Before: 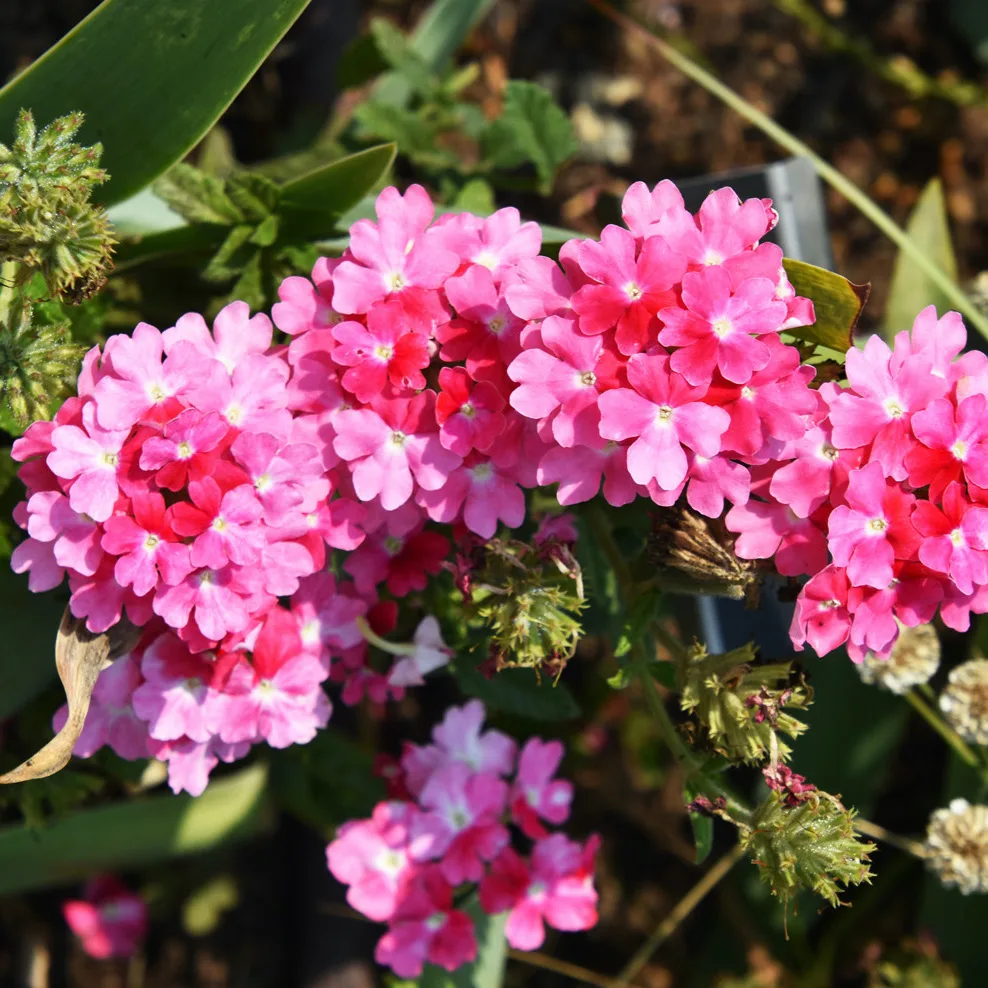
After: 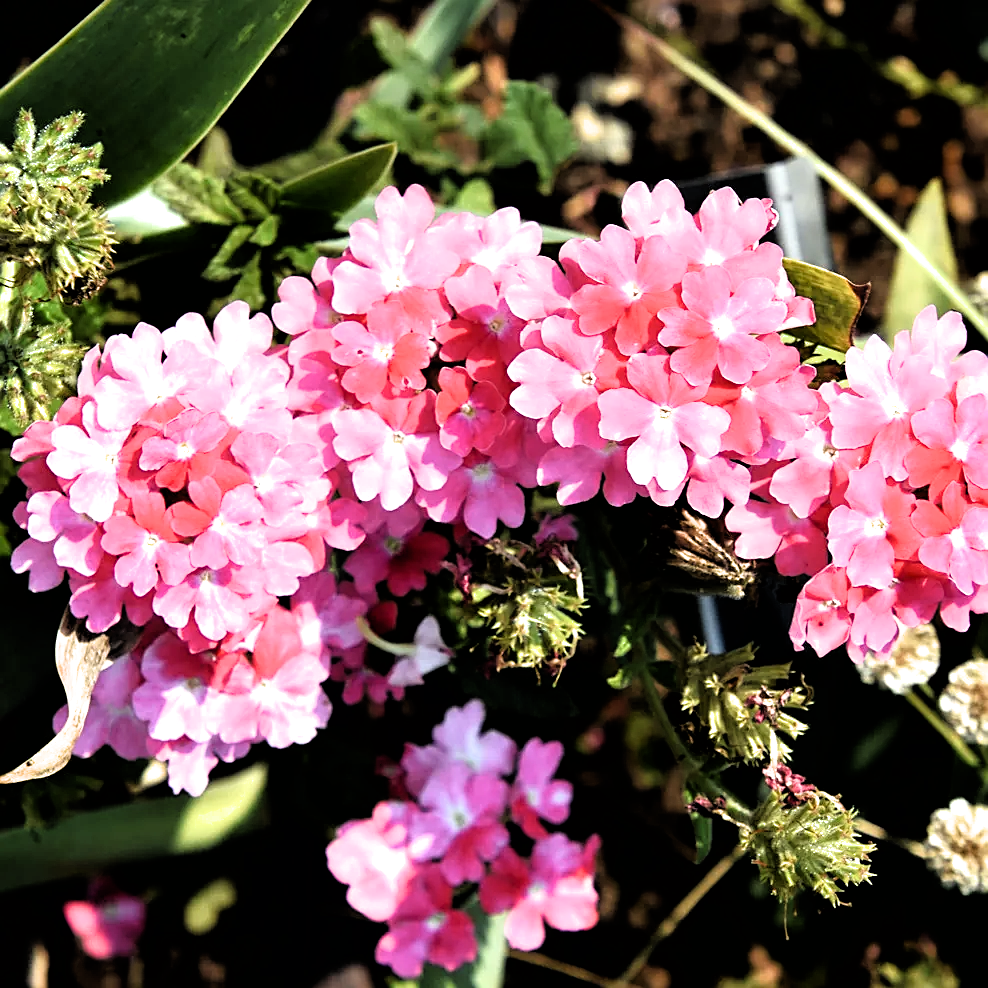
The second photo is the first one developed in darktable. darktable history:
sharpen: on, module defaults
exposure: black level correction 0, exposure 0.499 EV, compensate exposure bias true, compensate highlight preservation false
filmic rgb: black relative exposure -3.65 EV, white relative exposure 2.44 EV, hardness 3.29, color science v6 (2022)
